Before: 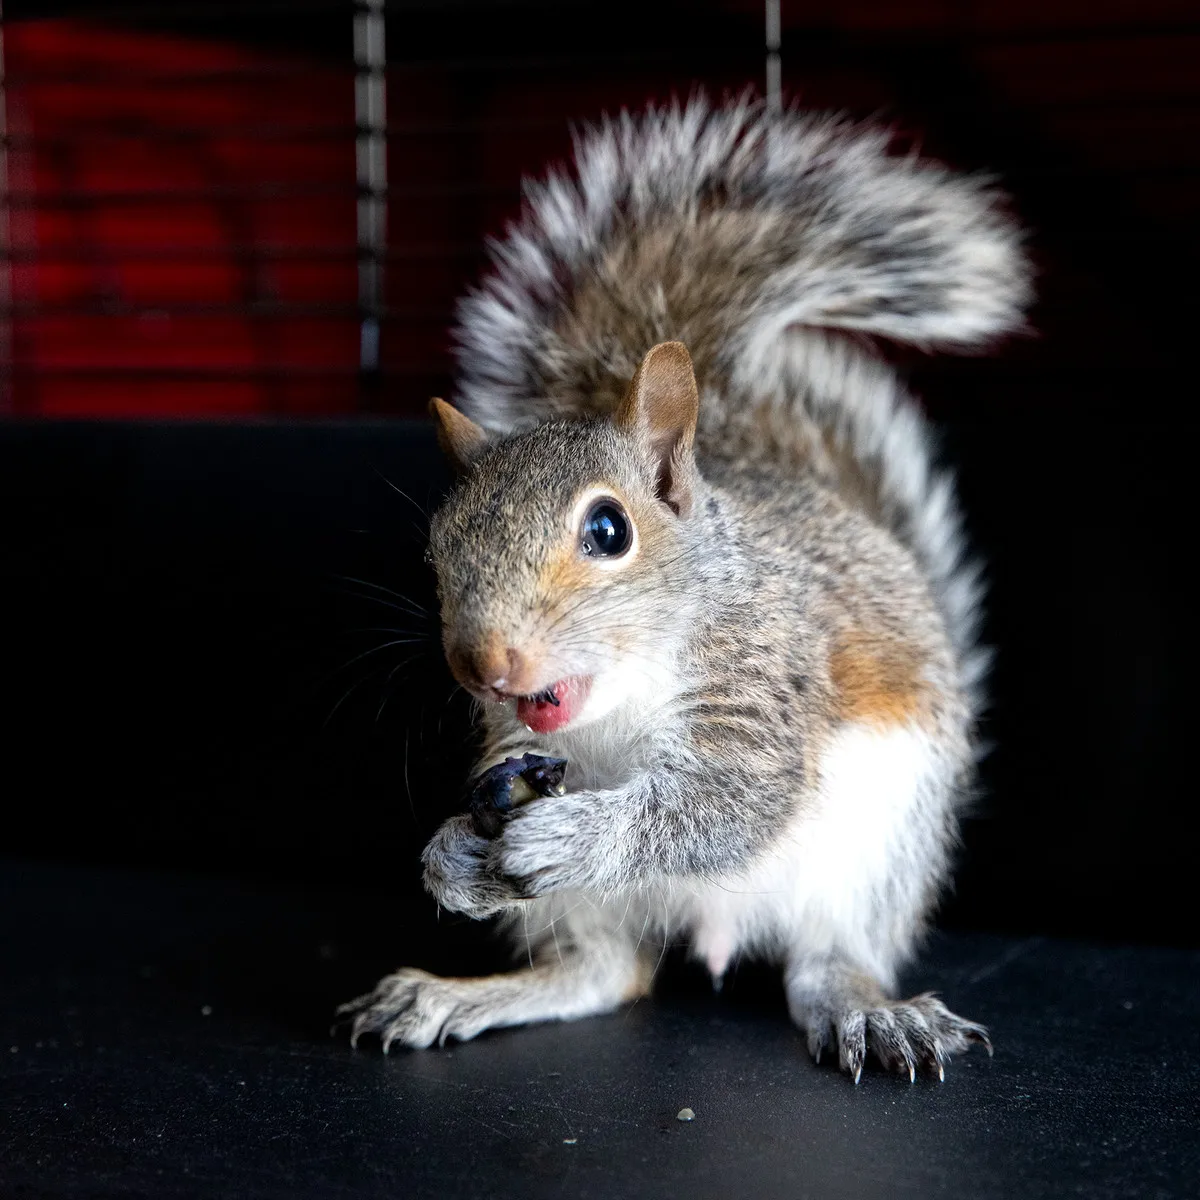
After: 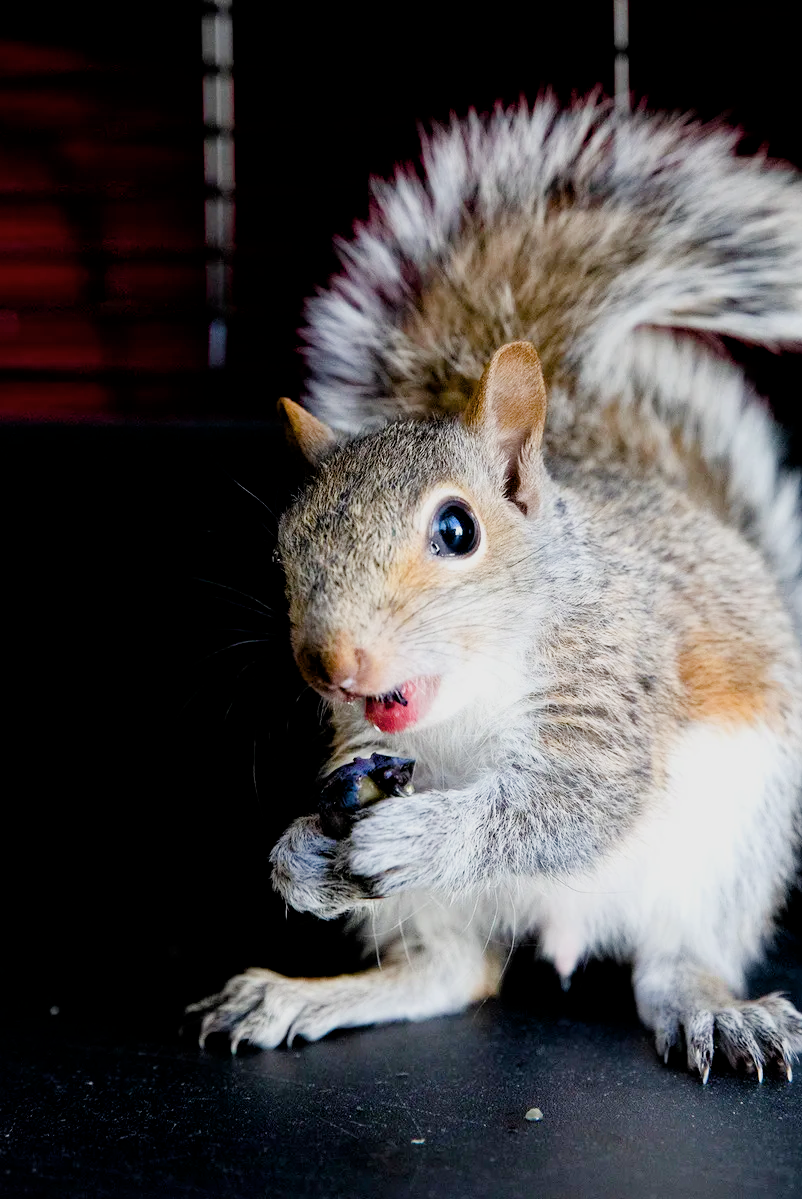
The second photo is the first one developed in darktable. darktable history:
crop and rotate: left 12.69%, right 20.439%
exposure: exposure 0.658 EV, compensate exposure bias true, compensate highlight preservation false
contrast brightness saturation: saturation -0.064
filmic rgb: black relative exposure -7.65 EV, white relative exposure 4.56 EV, threshold 5.95 EV, hardness 3.61, enable highlight reconstruction true
color balance rgb: global offset › luminance -0.271%, global offset › hue 262.03°, perceptual saturation grading › global saturation 44.344%, perceptual saturation grading › highlights -50.305%, perceptual saturation grading › shadows 30.141%, global vibrance 20%
